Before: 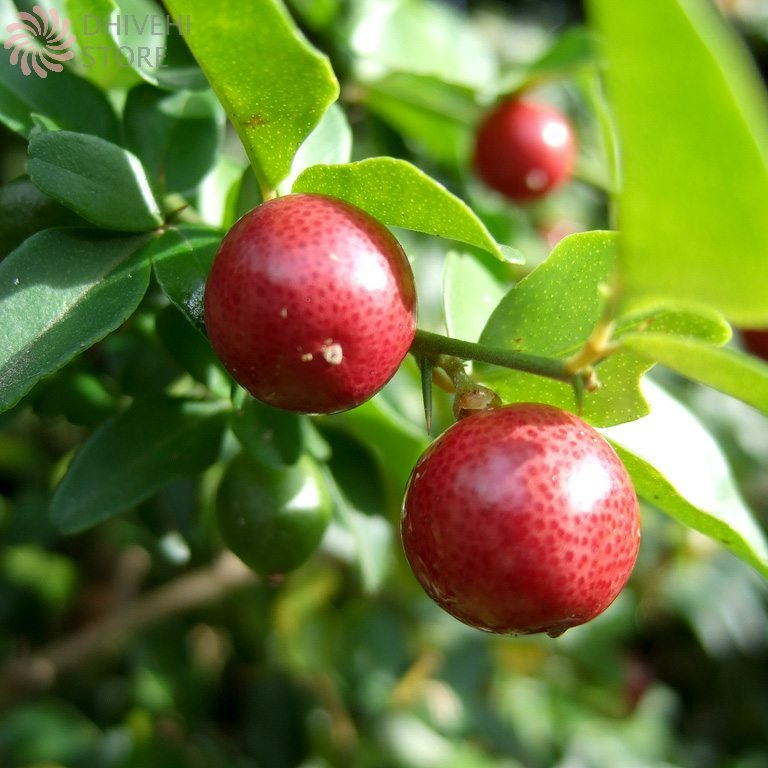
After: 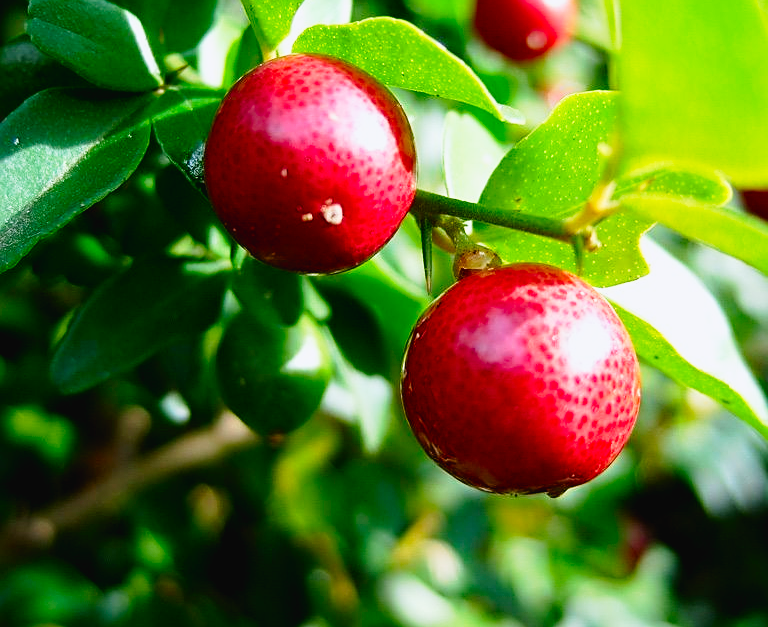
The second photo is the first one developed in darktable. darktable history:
tone curve: curves: ch0 [(0, 0.023) (0.087, 0.065) (0.184, 0.168) (0.45, 0.54) (0.57, 0.683) (0.706, 0.841) (0.877, 0.948) (1, 0.984)]; ch1 [(0, 0) (0.388, 0.369) (0.447, 0.447) (0.505, 0.5) (0.534, 0.535) (0.563, 0.563) (0.579, 0.59) (0.644, 0.663) (1, 1)]; ch2 [(0, 0) (0.301, 0.259) (0.385, 0.395) (0.492, 0.496) (0.518, 0.537) (0.583, 0.605) (0.673, 0.667) (1, 1)], preserve colors none
exposure: black level correction 0.006, exposure -0.226 EV, compensate highlight preservation false
crop and rotate: top 18.265%
color correction: highlights b* -0.042, saturation 1.31
sharpen: on, module defaults
color calibration: illuminant as shot in camera, x 0.358, y 0.373, temperature 4628.91 K
